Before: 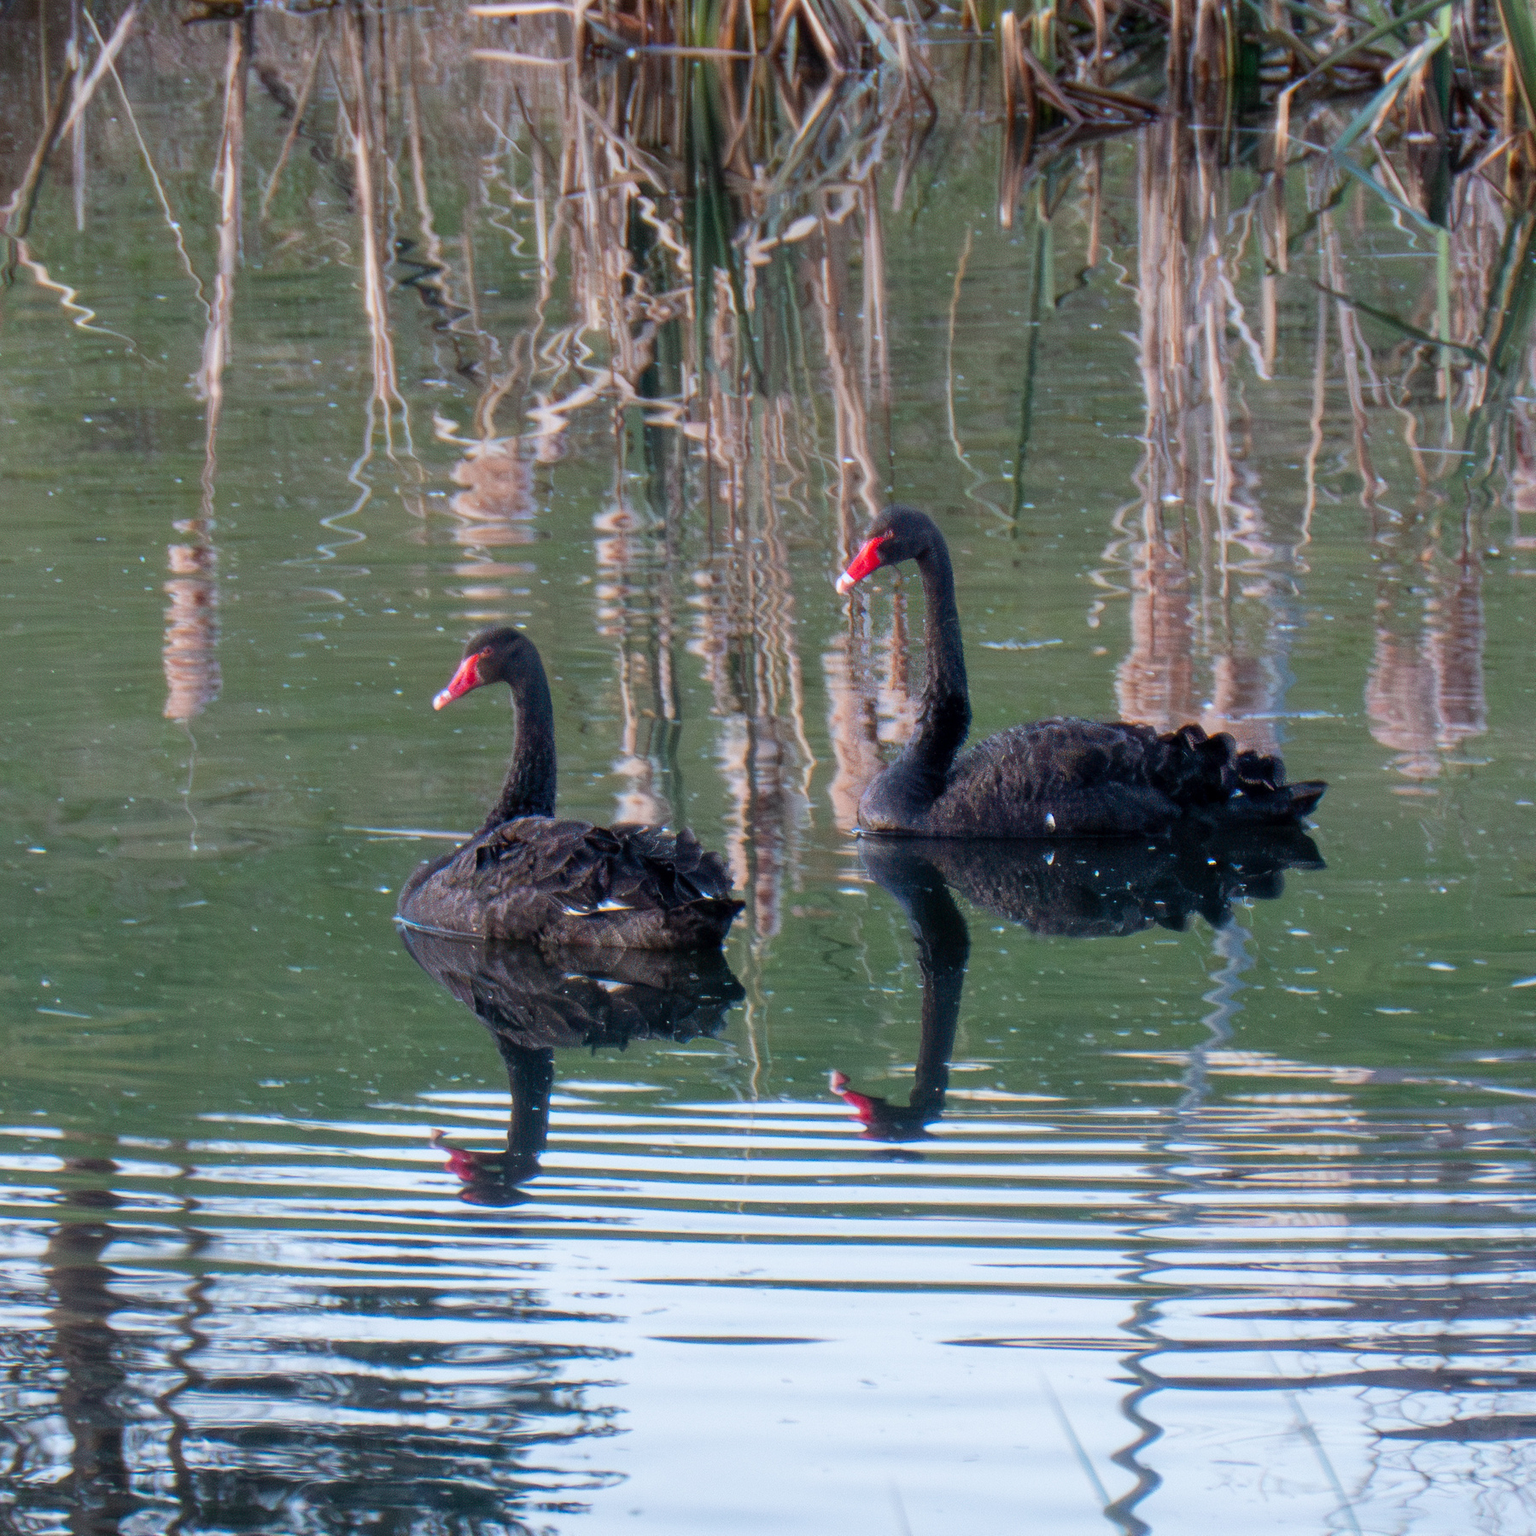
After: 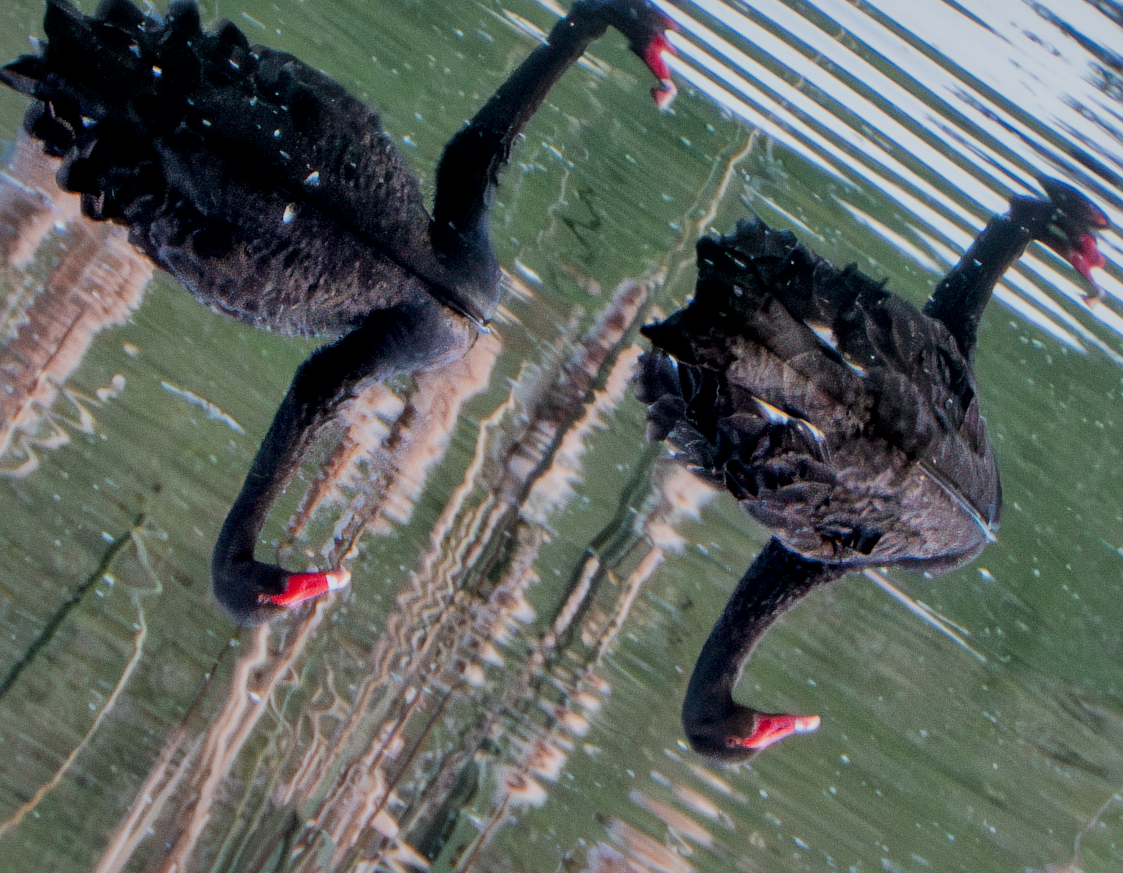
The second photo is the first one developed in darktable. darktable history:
local contrast: mode bilateral grid, contrast 21, coarseness 50, detail 141%, midtone range 0.2
filmic rgb: black relative exposure -7.65 EV, white relative exposure 4.56 EV, hardness 3.61
crop and rotate: angle 146.79°, left 9.129%, top 15.576%, right 4.434%, bottom 17.171%
